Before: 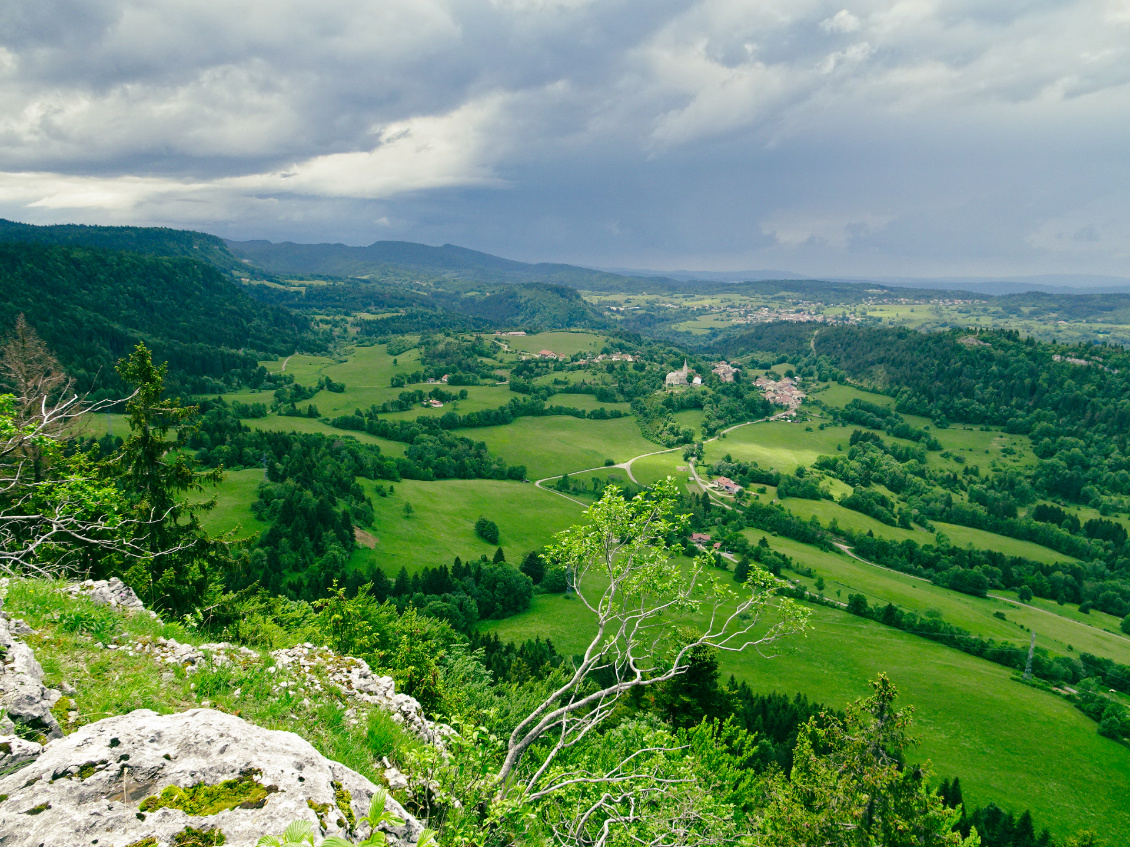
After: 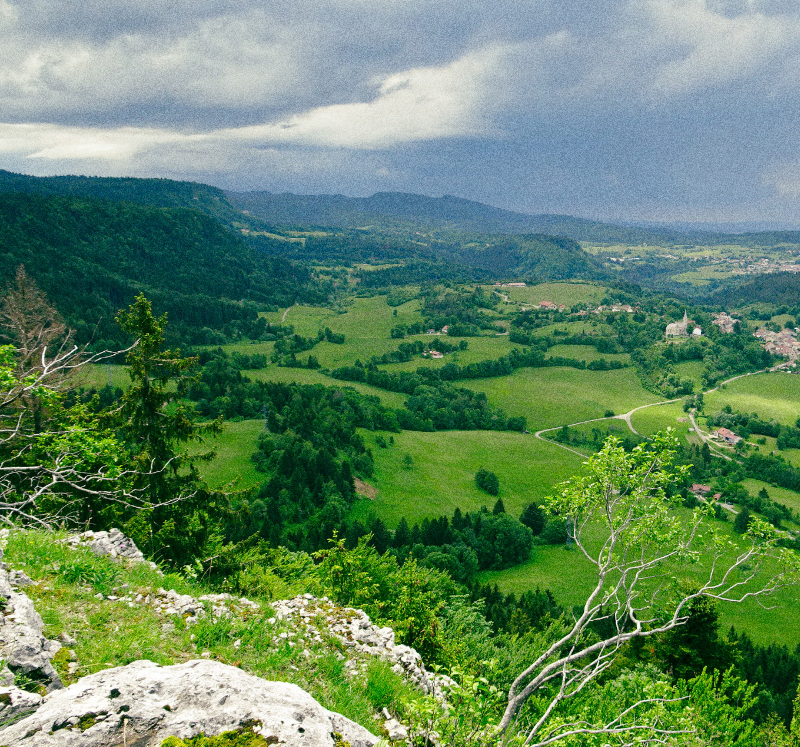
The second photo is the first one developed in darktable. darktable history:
crop: top 5.803%, right 27.864%, bottom 5.804%
grain: coarseness 0.09 ISO, strength 40%
